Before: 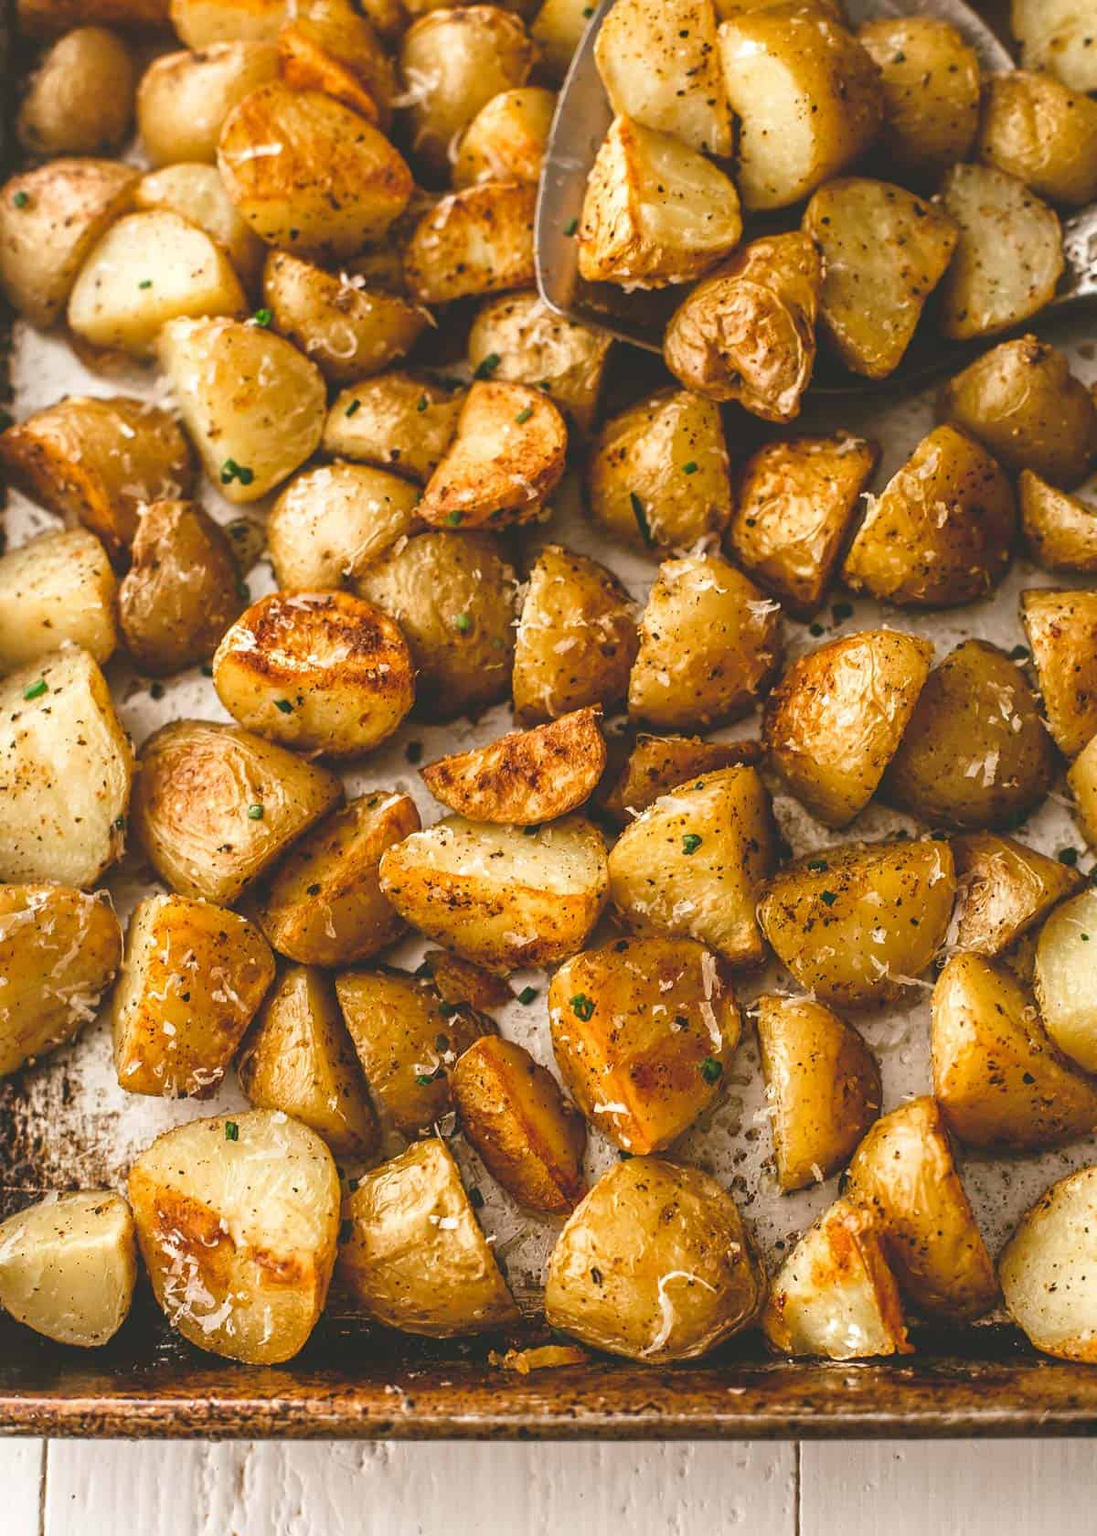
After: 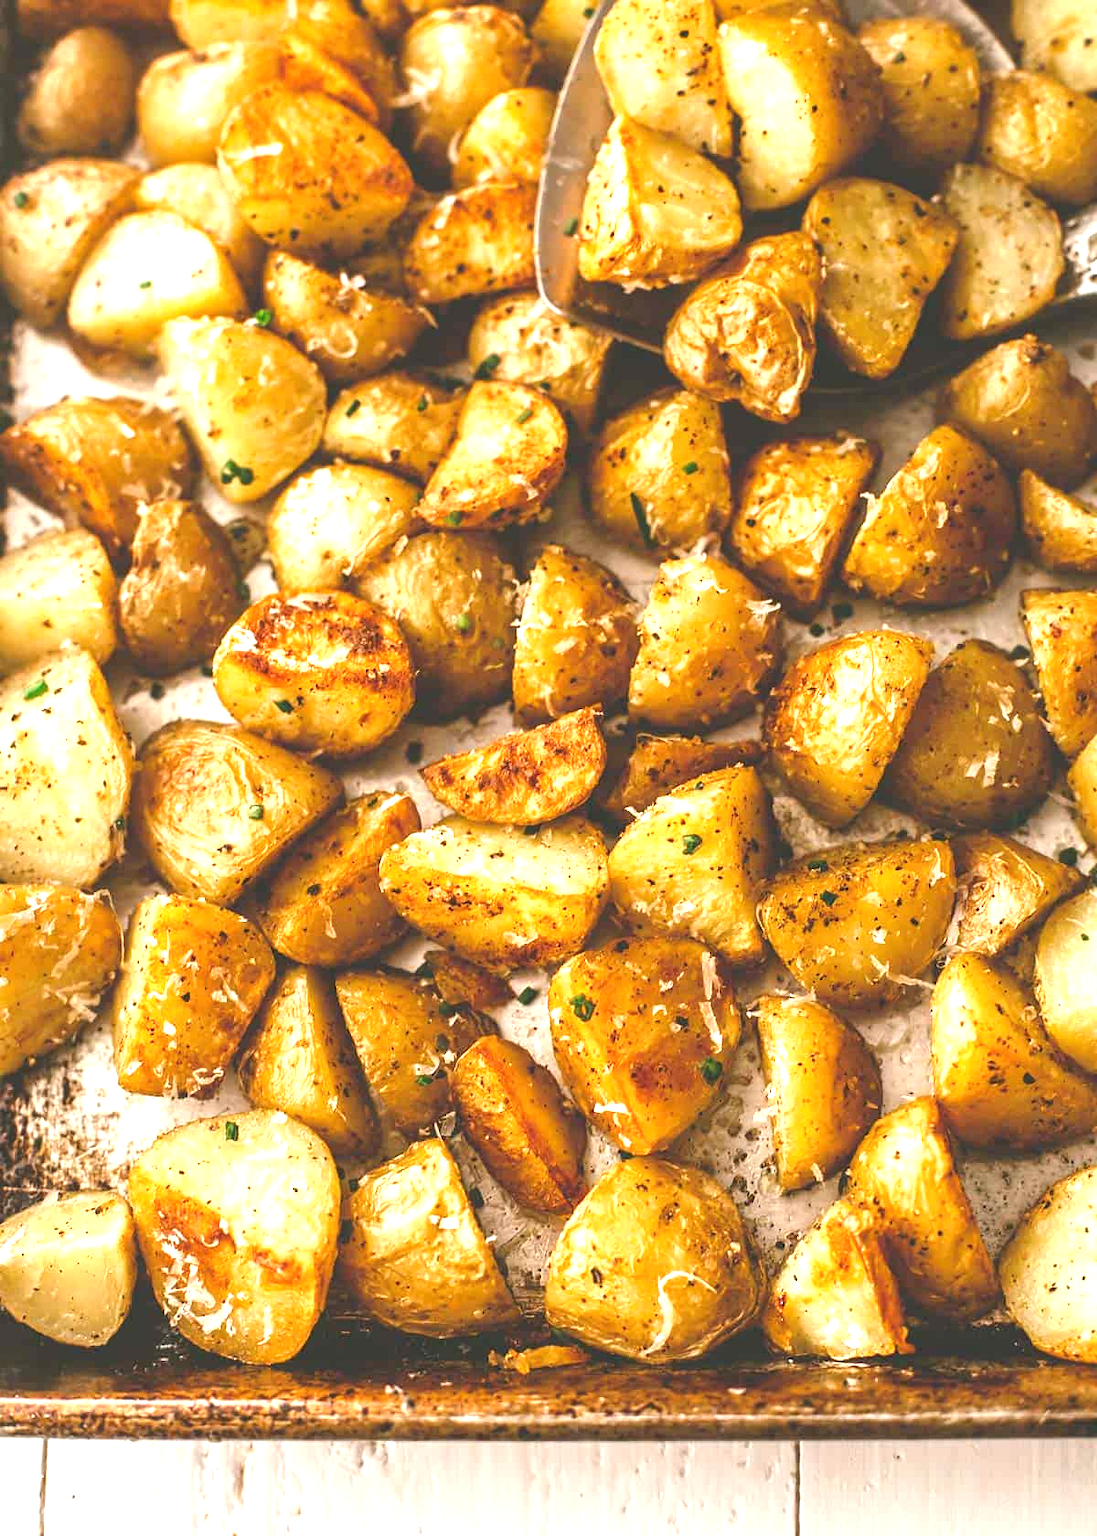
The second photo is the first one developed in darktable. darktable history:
exposure: black level correction -0.001, exposure 0.909 EV, compensate highlight preservation false
